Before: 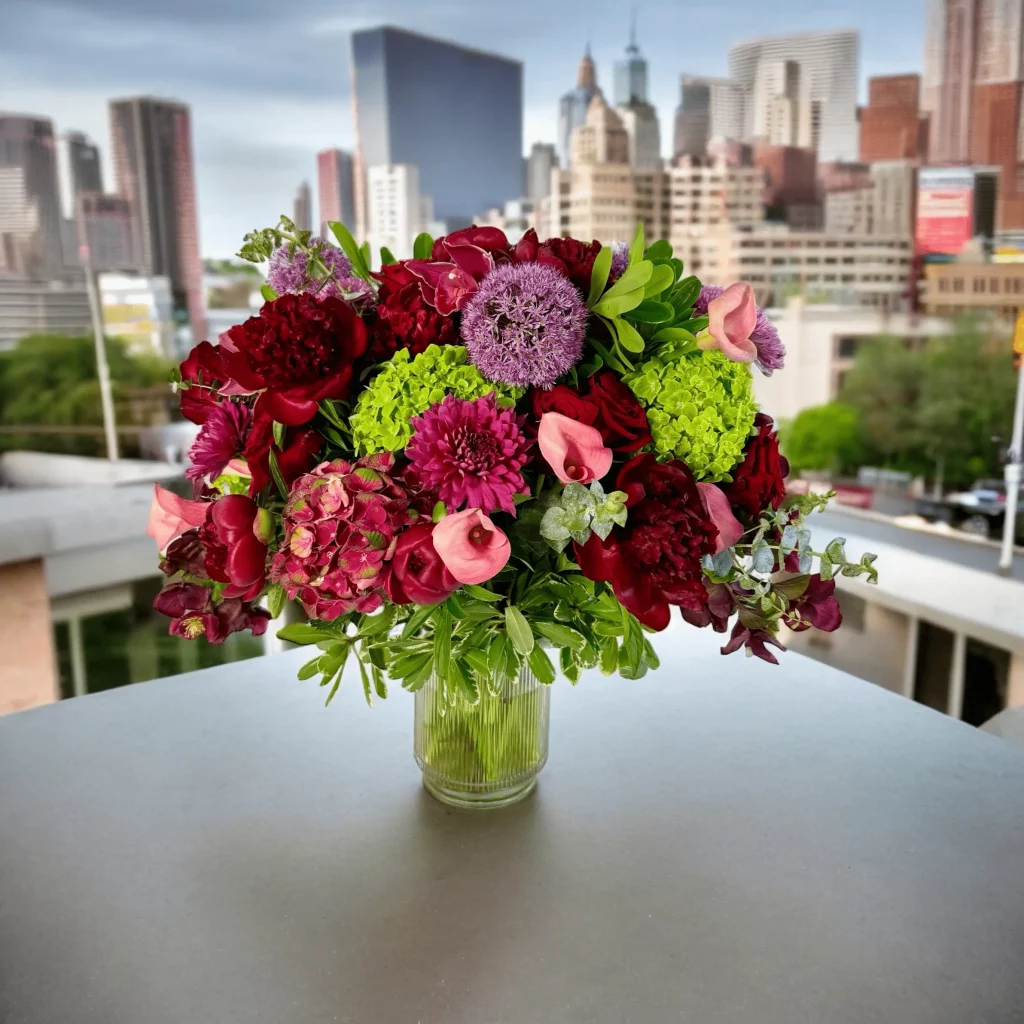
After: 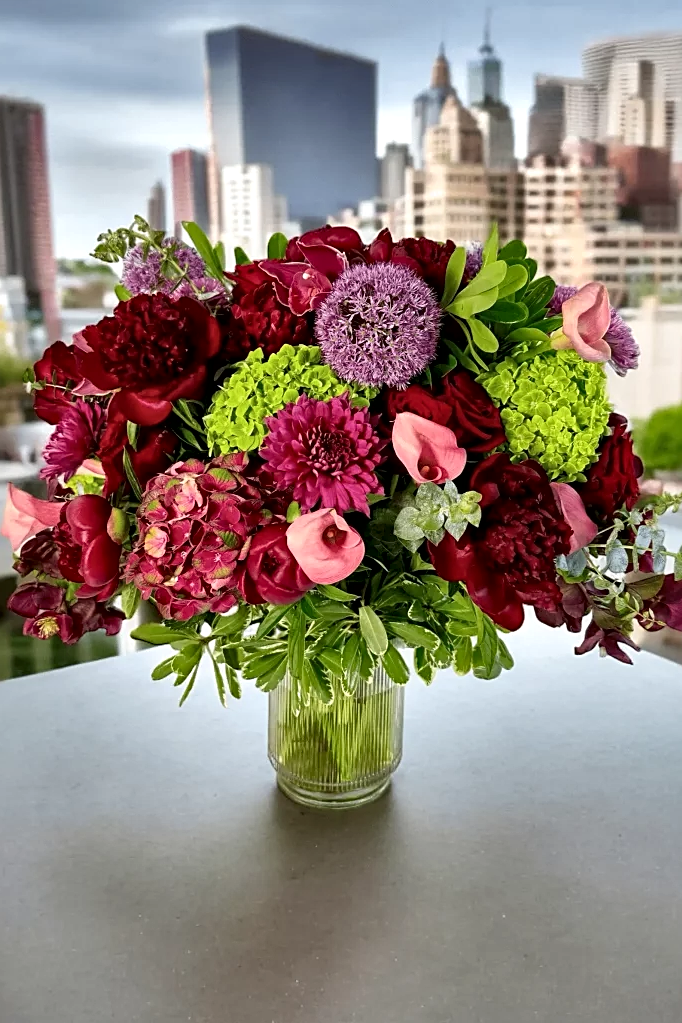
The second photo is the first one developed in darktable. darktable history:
sharpen: on, module defaults
local contrast: mode bilateral grid, contrast 20, coarseness 50, detail 171%, midtone range 0.2
crop and rotate: left 14.292%, right 19.041%
